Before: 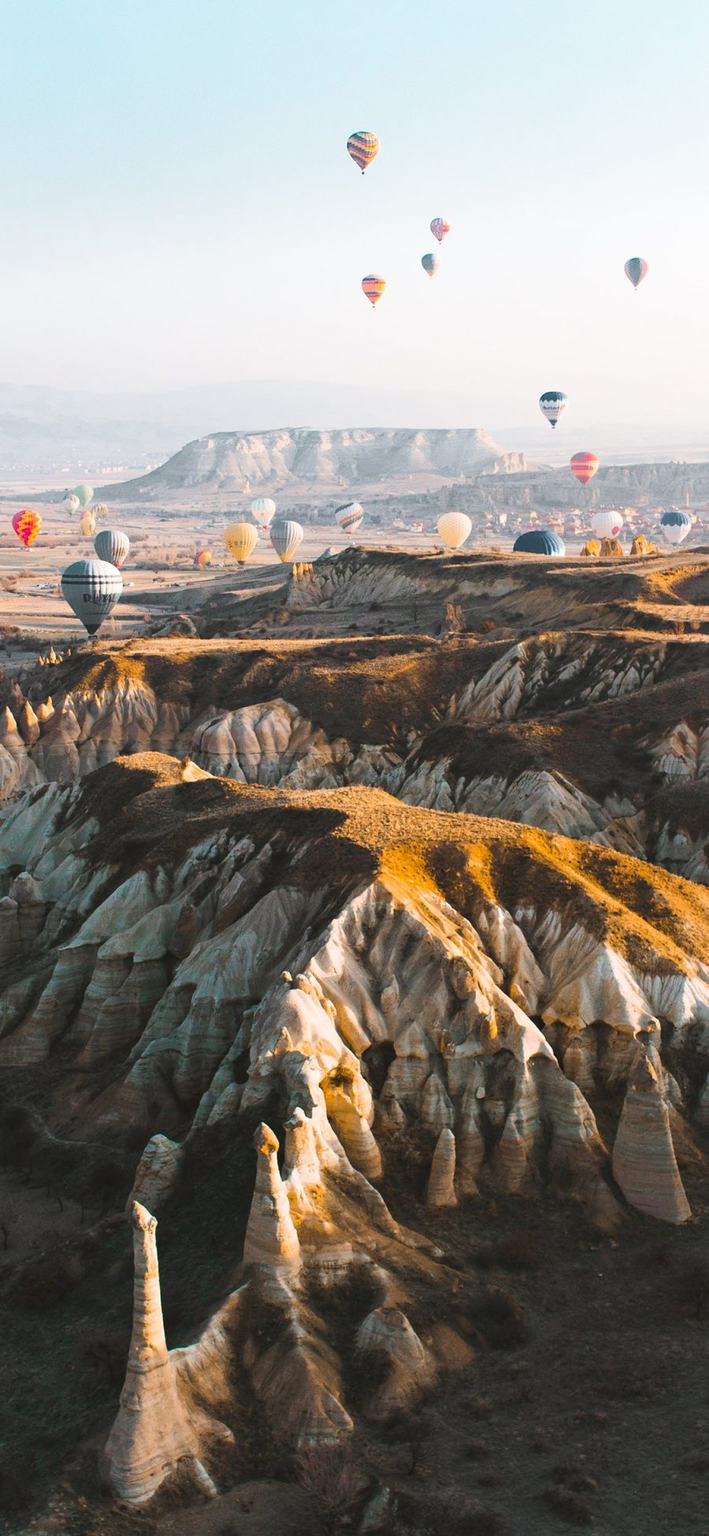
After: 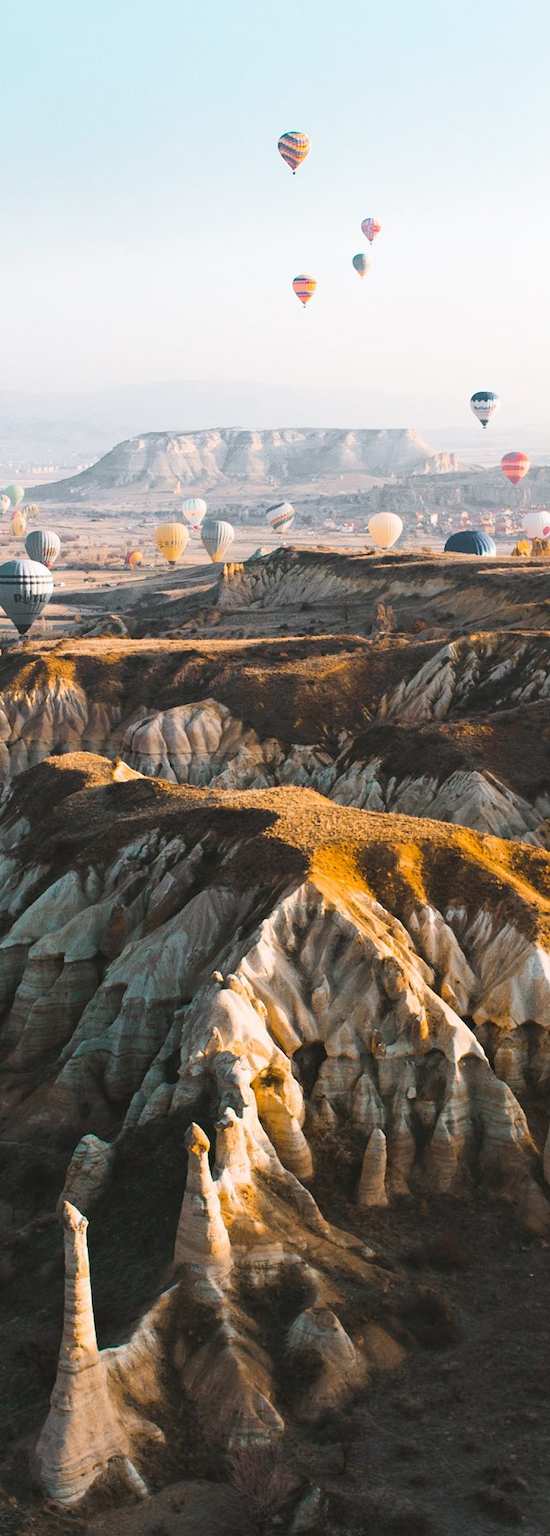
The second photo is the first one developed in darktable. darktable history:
crop: left 9.882%, right 12.514%
